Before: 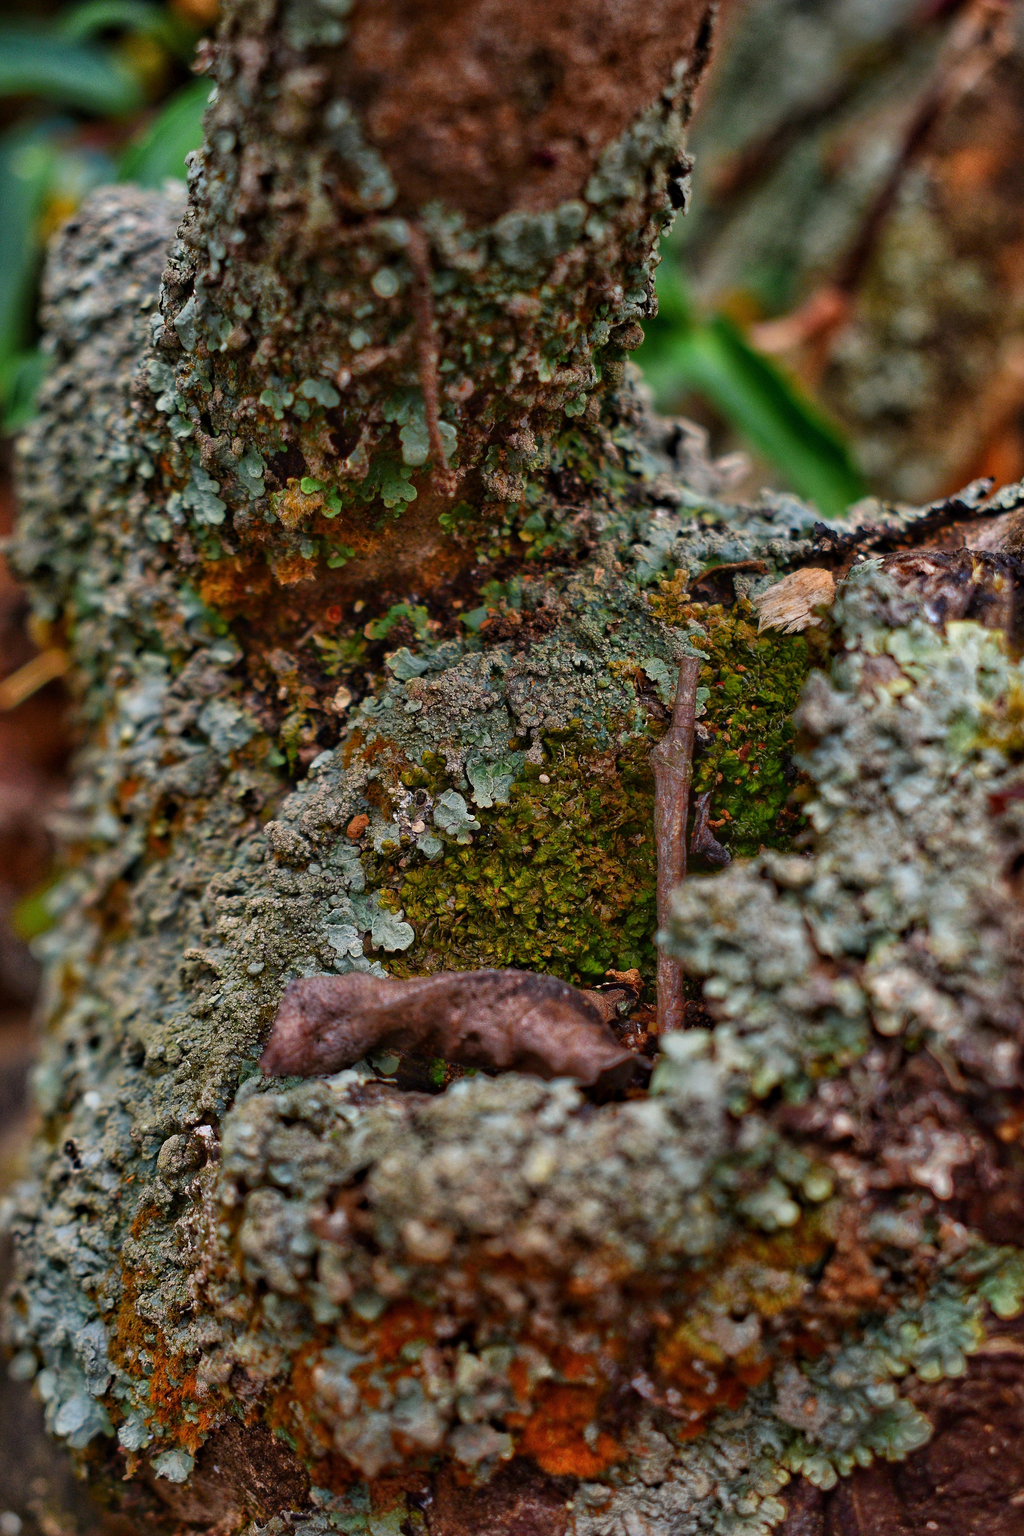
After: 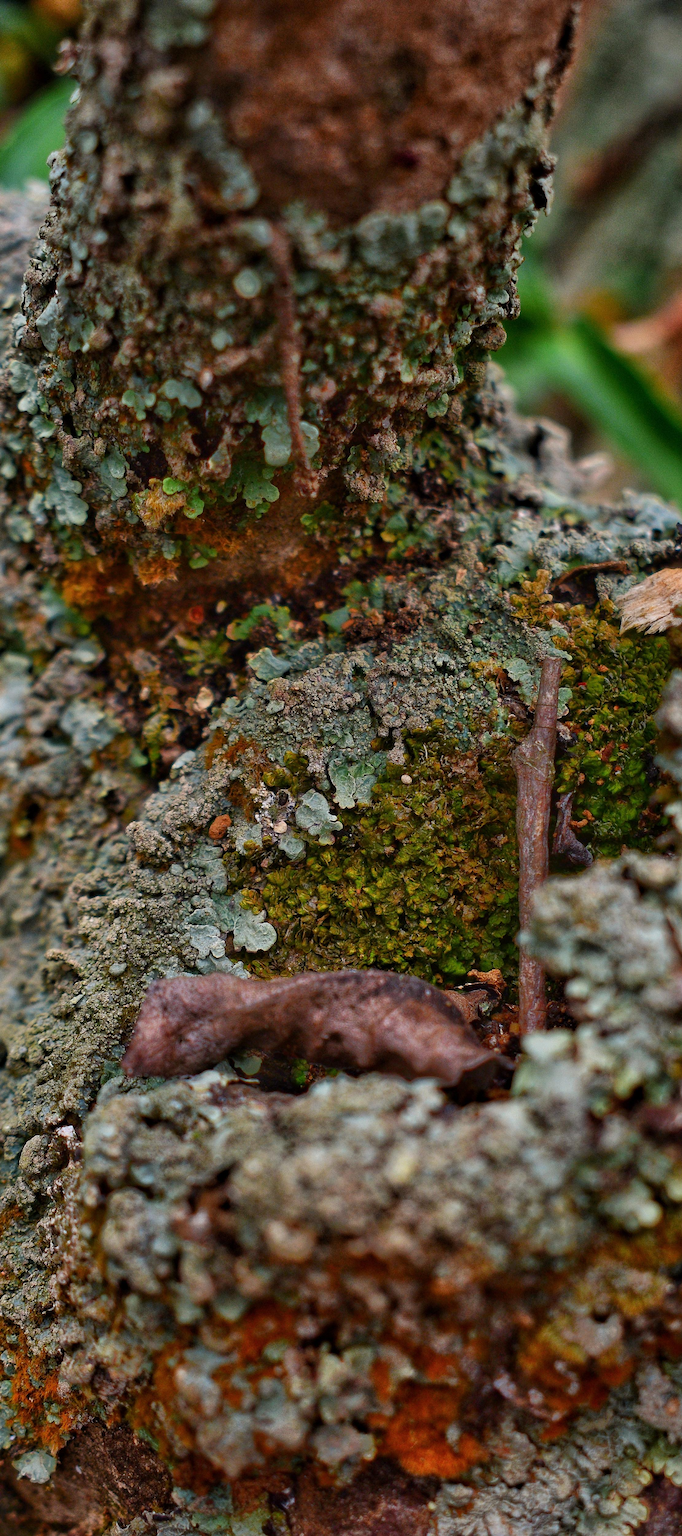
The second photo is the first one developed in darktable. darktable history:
crop and rotate: left 13.551%, right 19.767%
